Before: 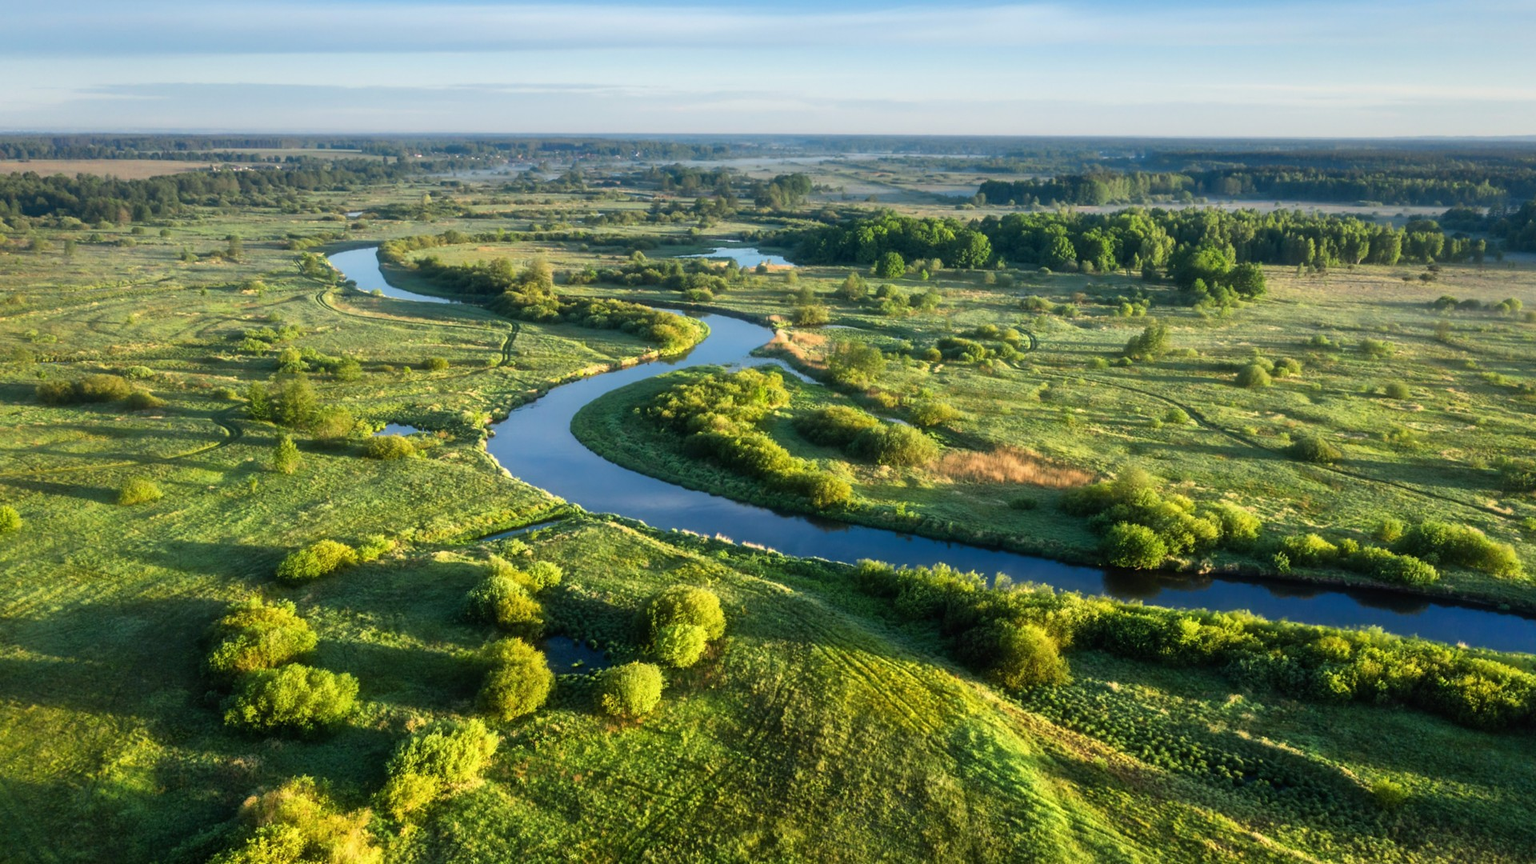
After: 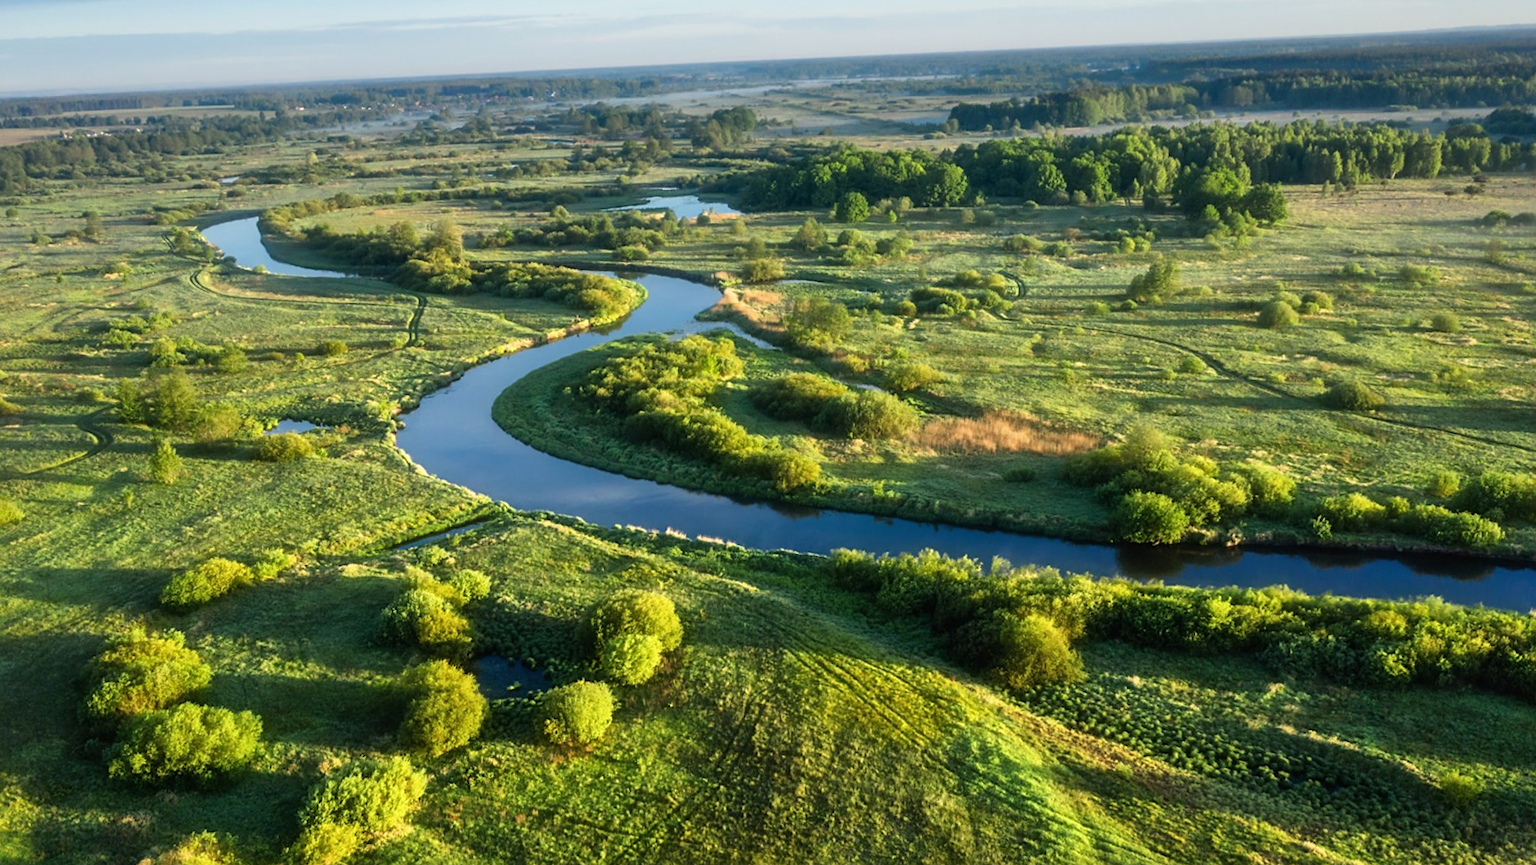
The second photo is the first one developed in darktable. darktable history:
sharpen: amount 0.2
crop and rotate: angle 2.9°, left 5.914%, top 5.69%
